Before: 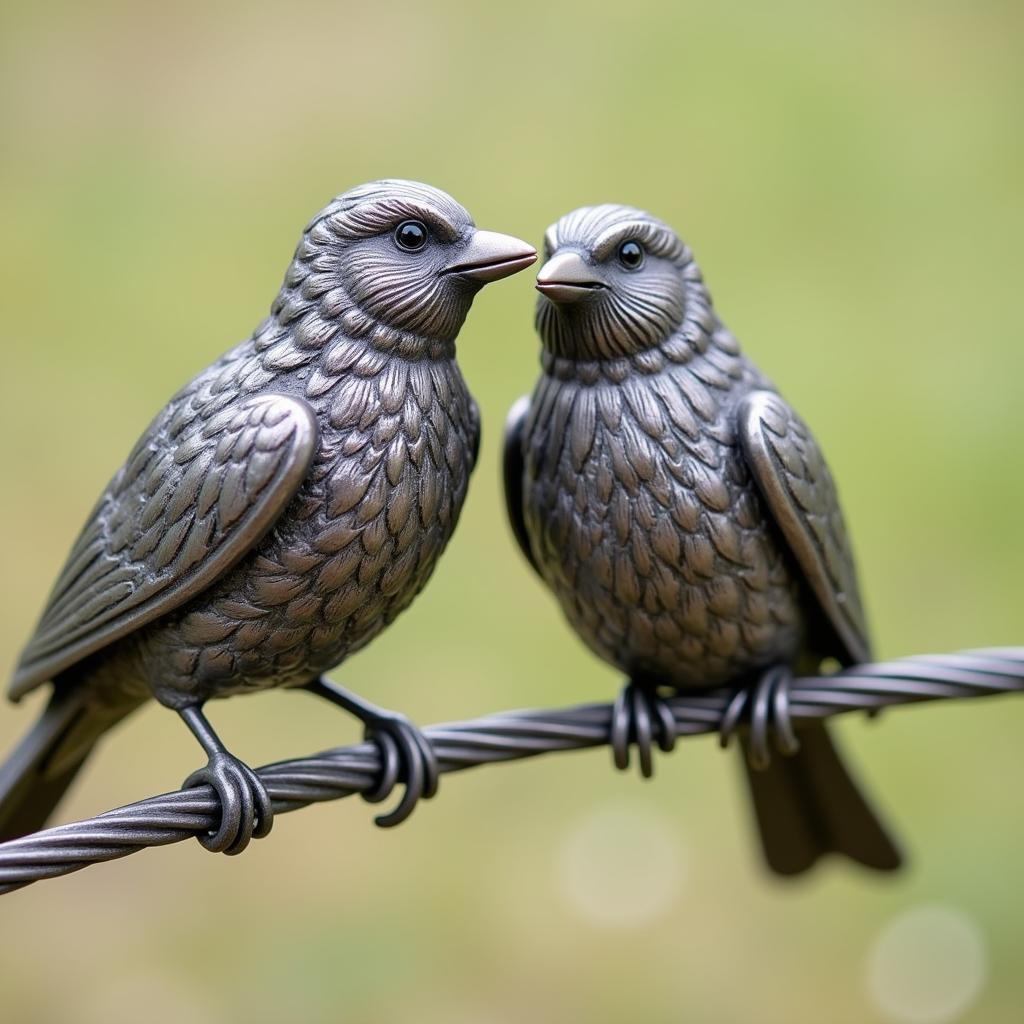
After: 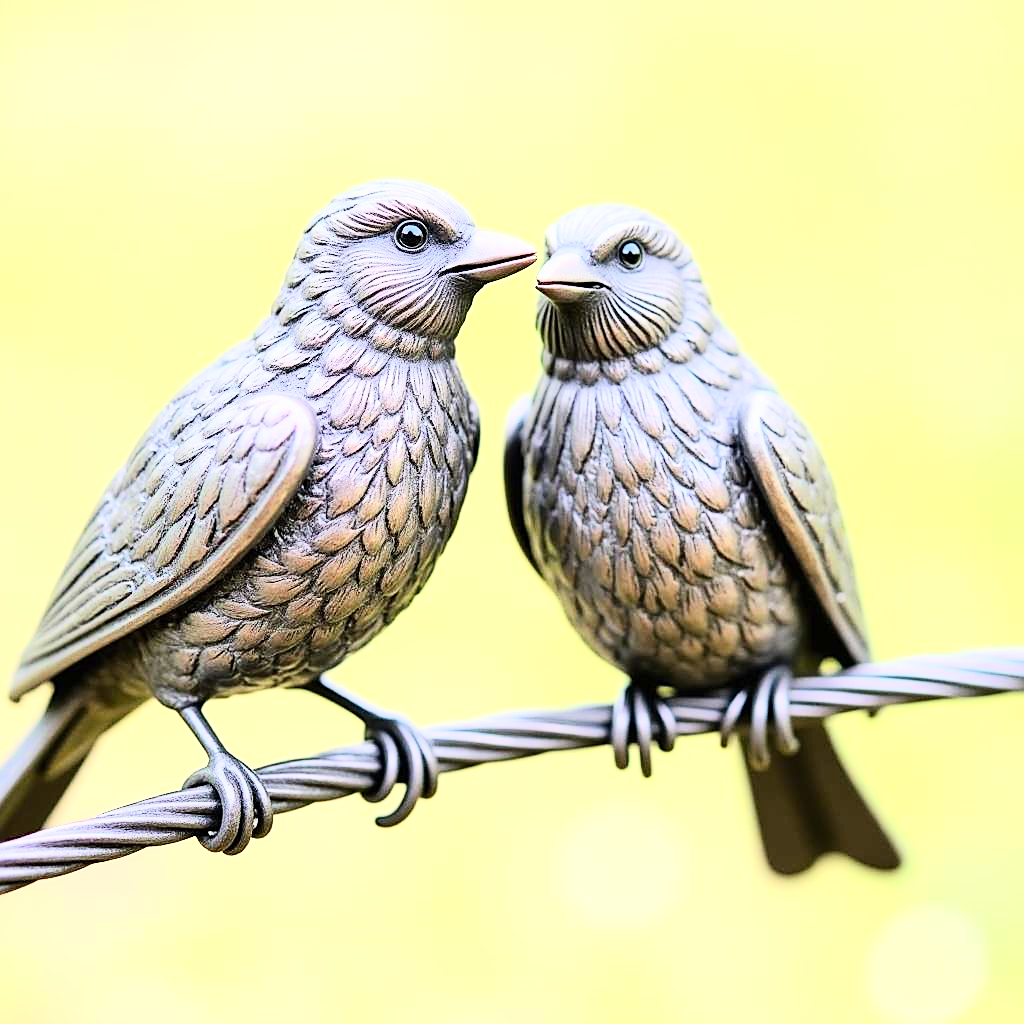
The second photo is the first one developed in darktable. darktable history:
sharpen: on, module defaults
exposure: exposure -0.072 EV
tone curve: curves: ch0 [(0, 0) (0.417, 0.851) (1, 1)]
